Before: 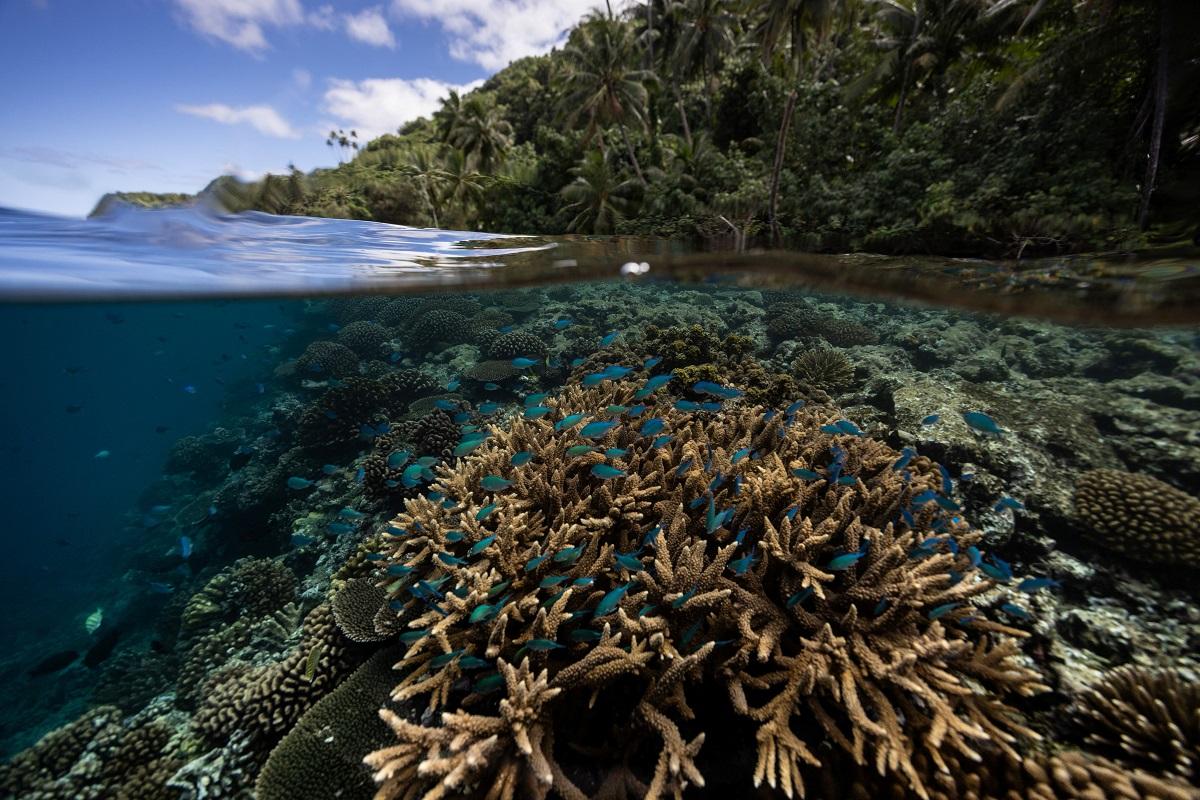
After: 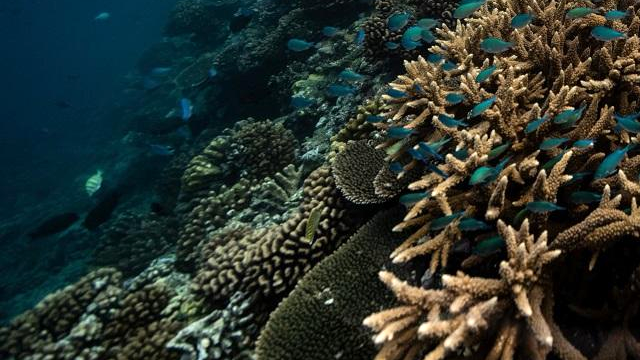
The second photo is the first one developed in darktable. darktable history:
exposure: exposure 0.258 EV, compensate highlight preservation false
crop and rotate: top 54.778%, right 46.61%, bottom 0.159%
